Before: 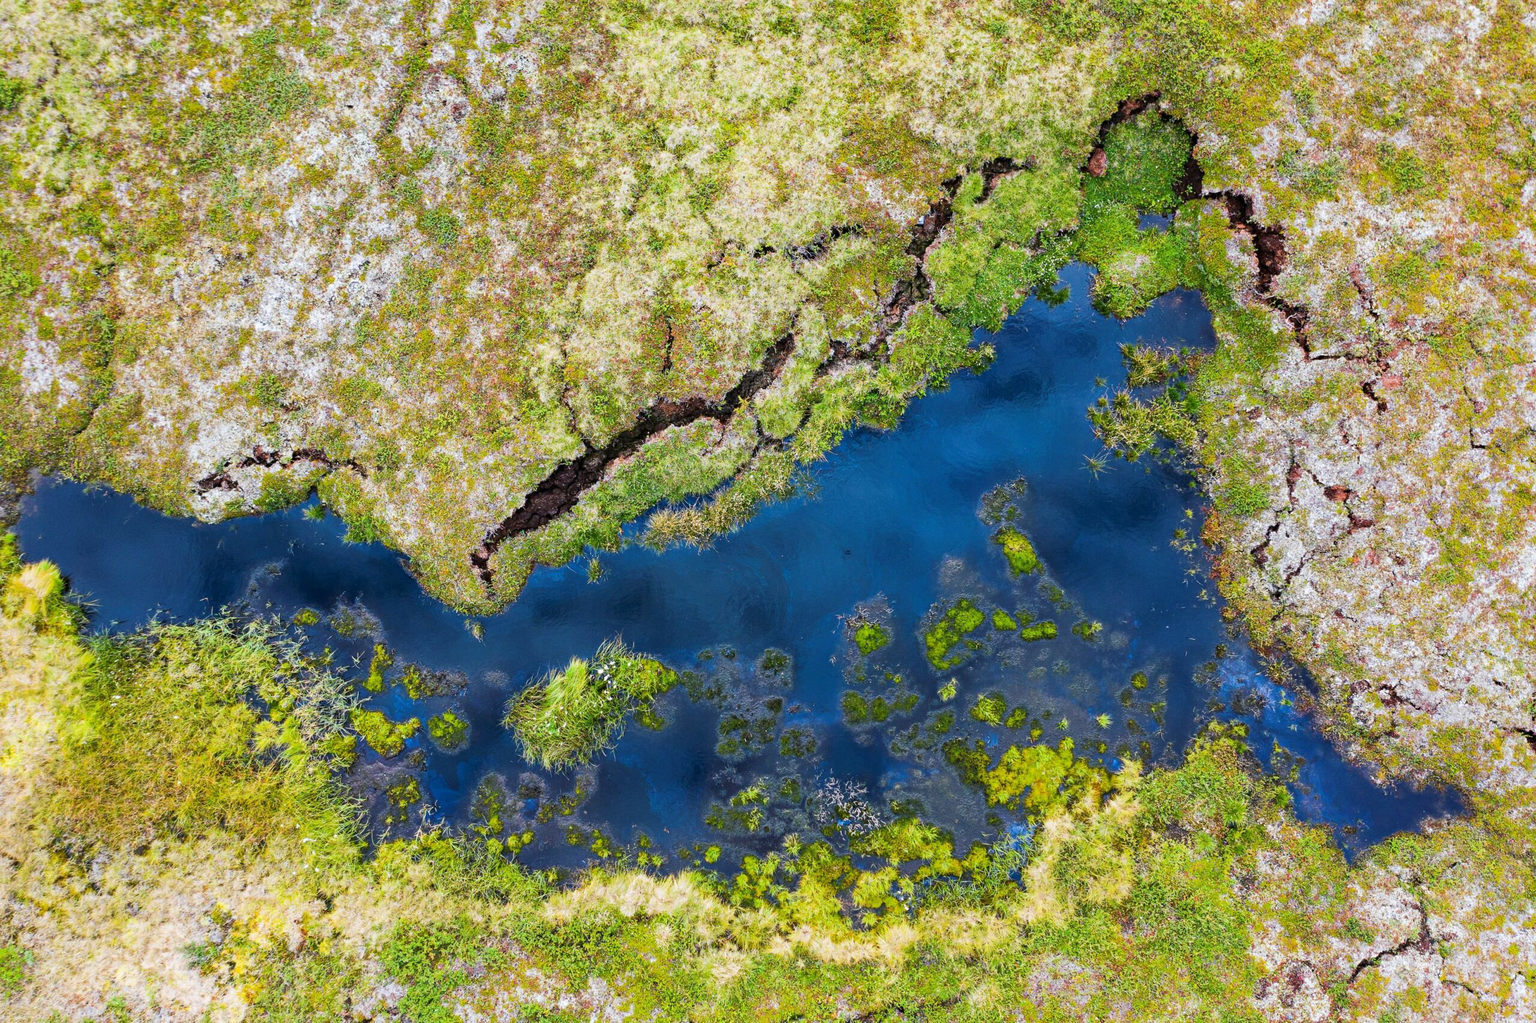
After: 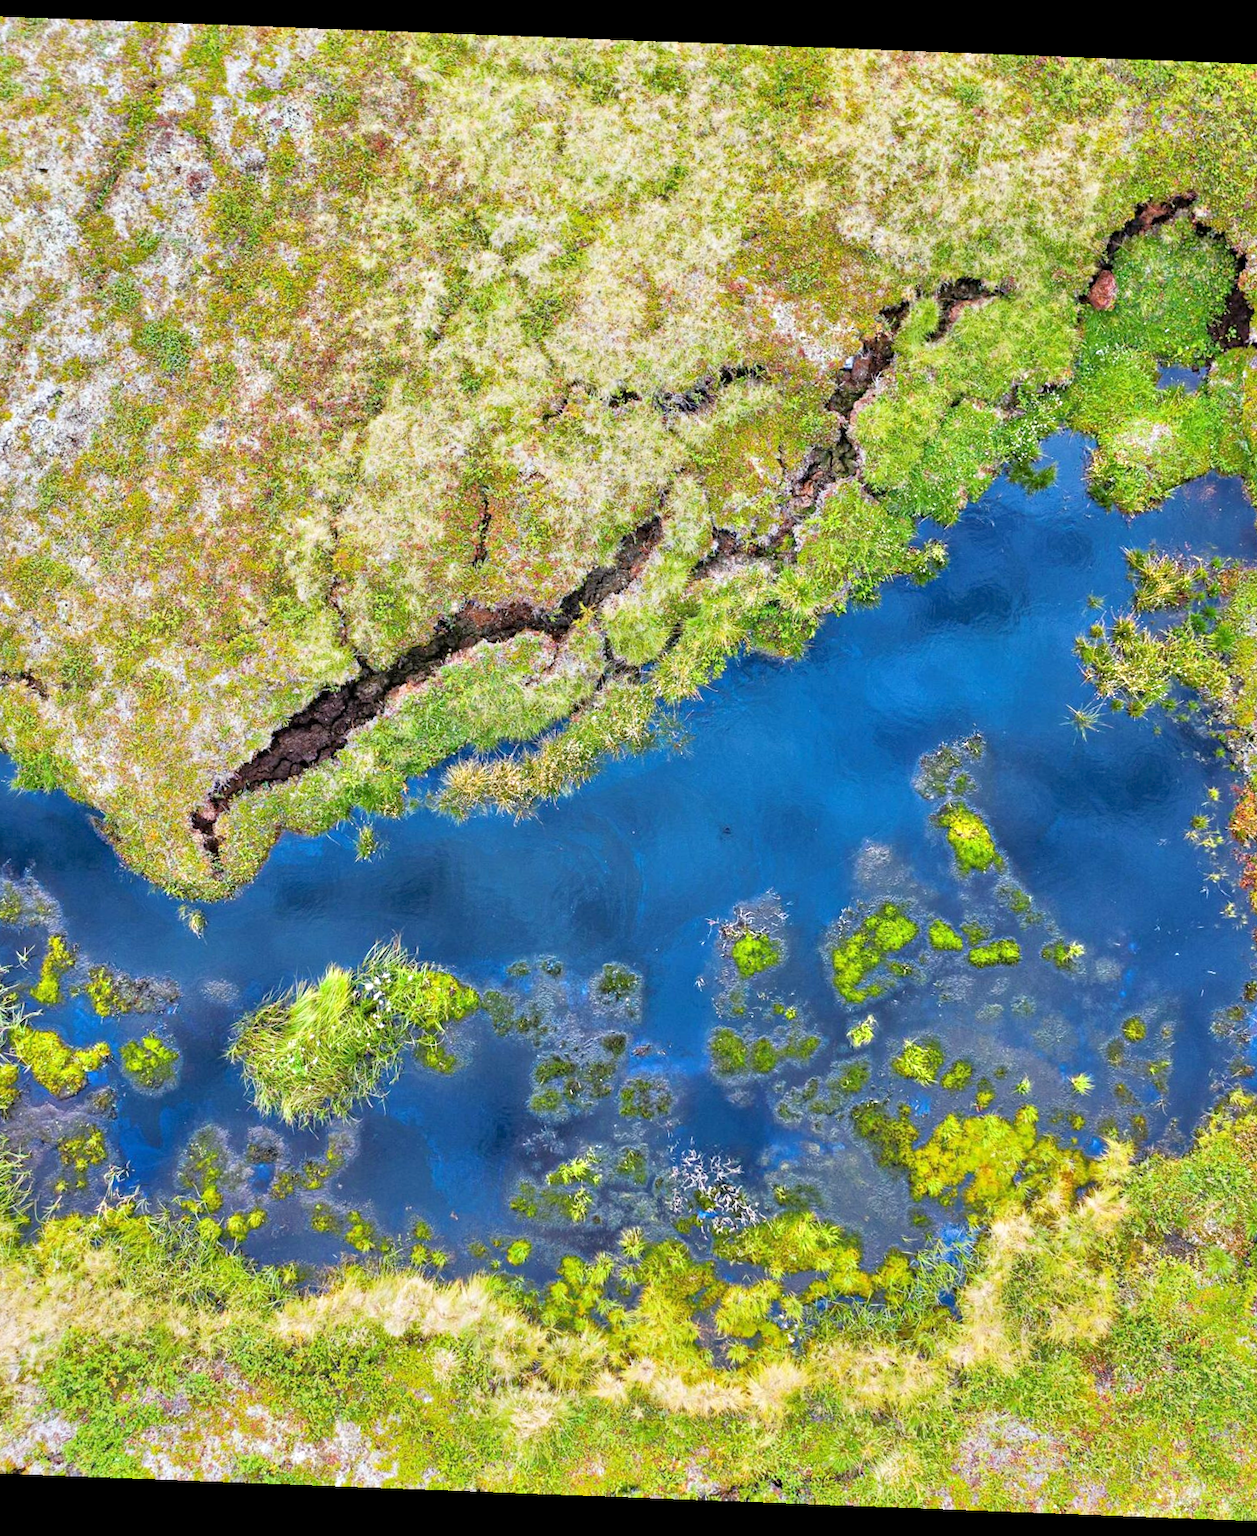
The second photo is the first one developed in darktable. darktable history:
tone equalizer: -7 EV 0.15 EV, -6 EV 0.6 EV, -5 EV 1.15 EV, -4 EV 1.33 EV, -3 EV 1.15 EV, -2 EV 0.6 EV, -1 EV 0.15 EV, mask exposure compensation -0.5 EV
rotate and perspective: rotation 2.17°, automatic cropping off
crop and rotate: left 22.516%, right 21.234%
